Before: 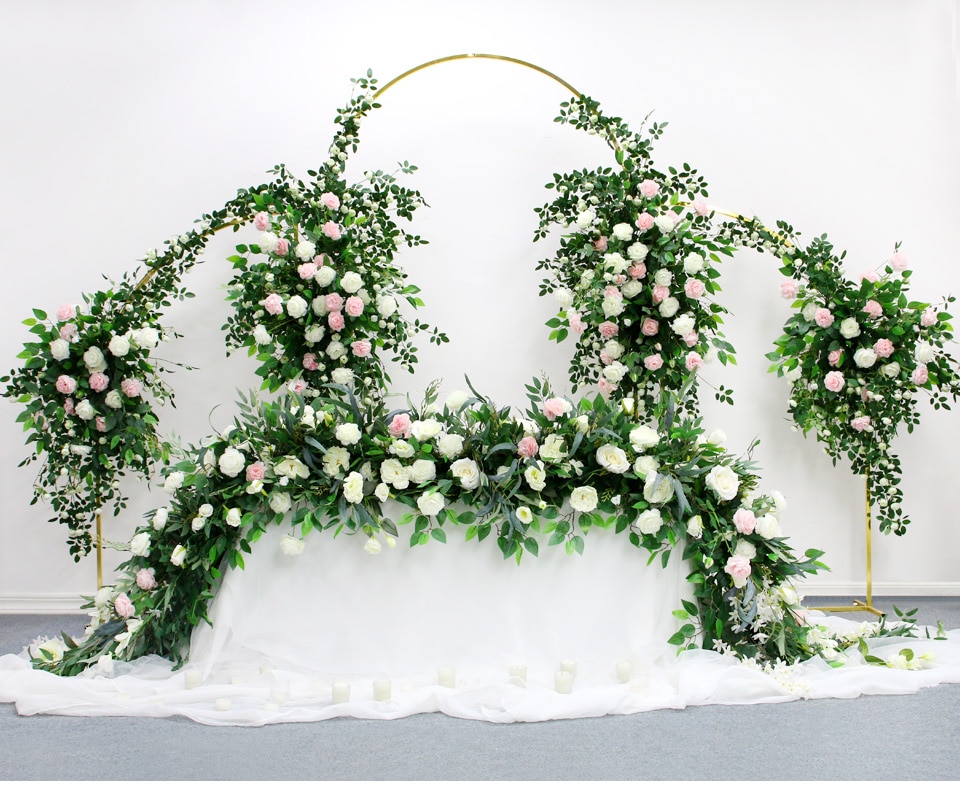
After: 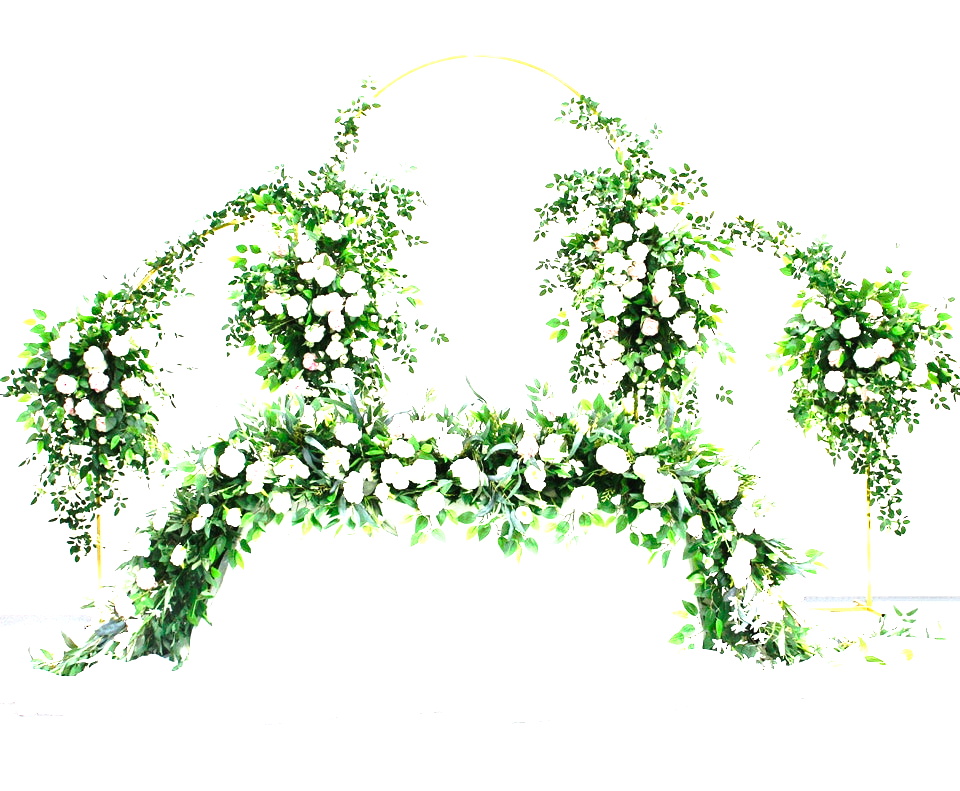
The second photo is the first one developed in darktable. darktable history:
tone curve: curves: ch0 [(0, 0.021) (0.059, 0.053) (0.212, 0.18) (0.337, 0.304) (0.495, 0.505) (0.725, 0.731) (0.89, 0.919) (1, 1)]; ch1 [(0, 0) (0.094, 0.081) (0.285, 0.299) (0.403, 0.436) (0.479, 0.475) (0.54, 0.55) (0.615, 0.637) (0.683, 0.688) (1, 1)]; ch2 [(0, 0) (0.257, 0.217) (0.434, 0.434) (0.498, 0.507) (0.527, 0.542) (0.597, 0.587) (0.658, 0.595) (1, 1)], preserve colors none
exposure: exposure 1.997 EV, compensate highlight preservation false
